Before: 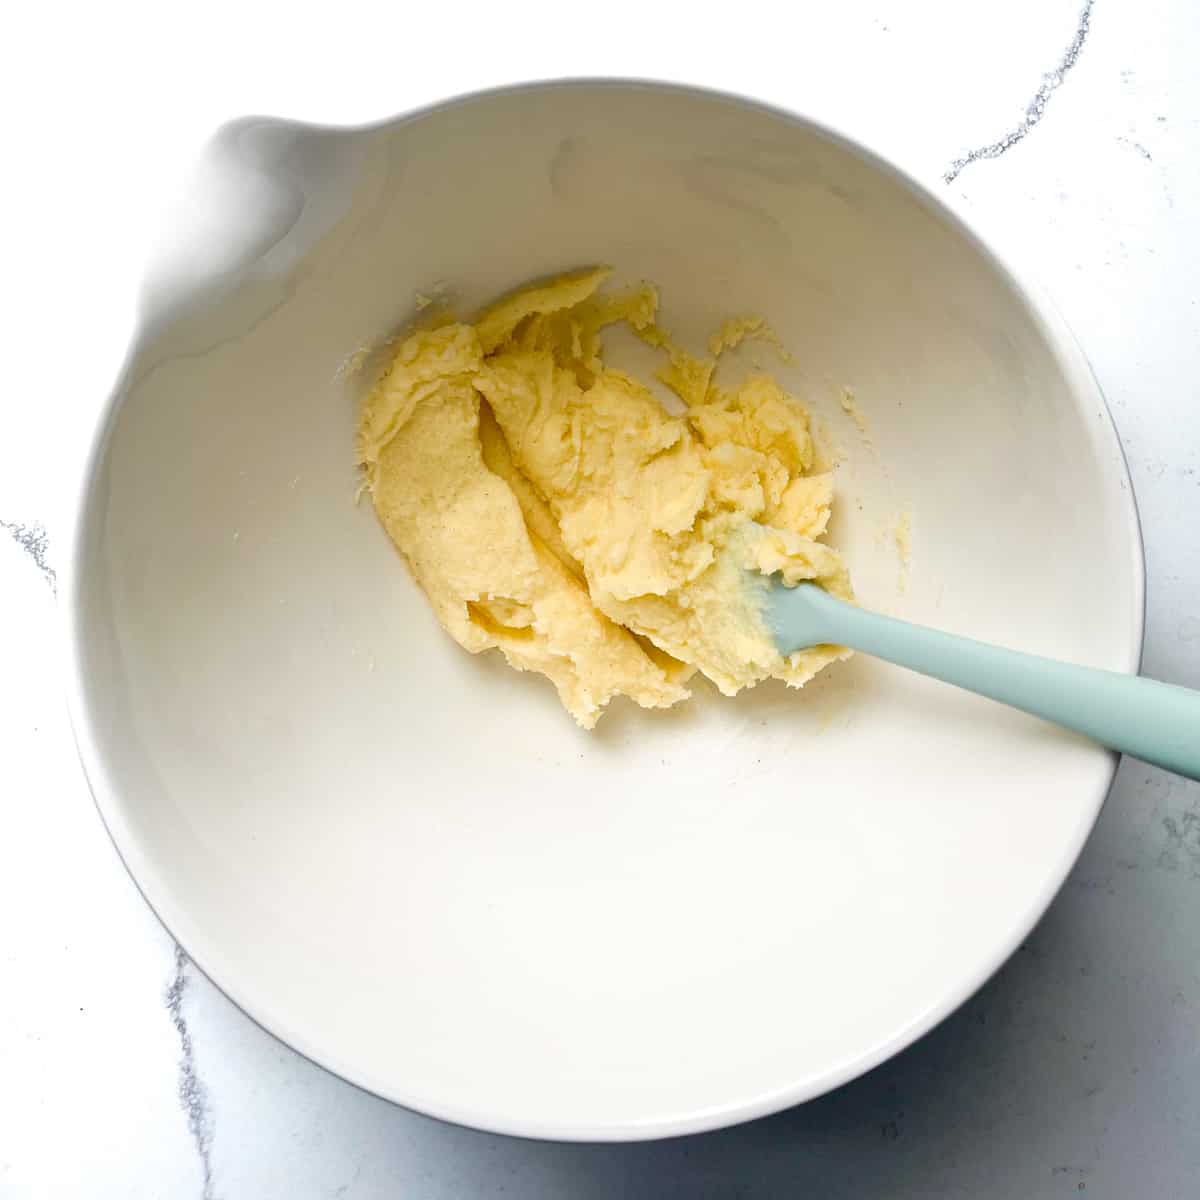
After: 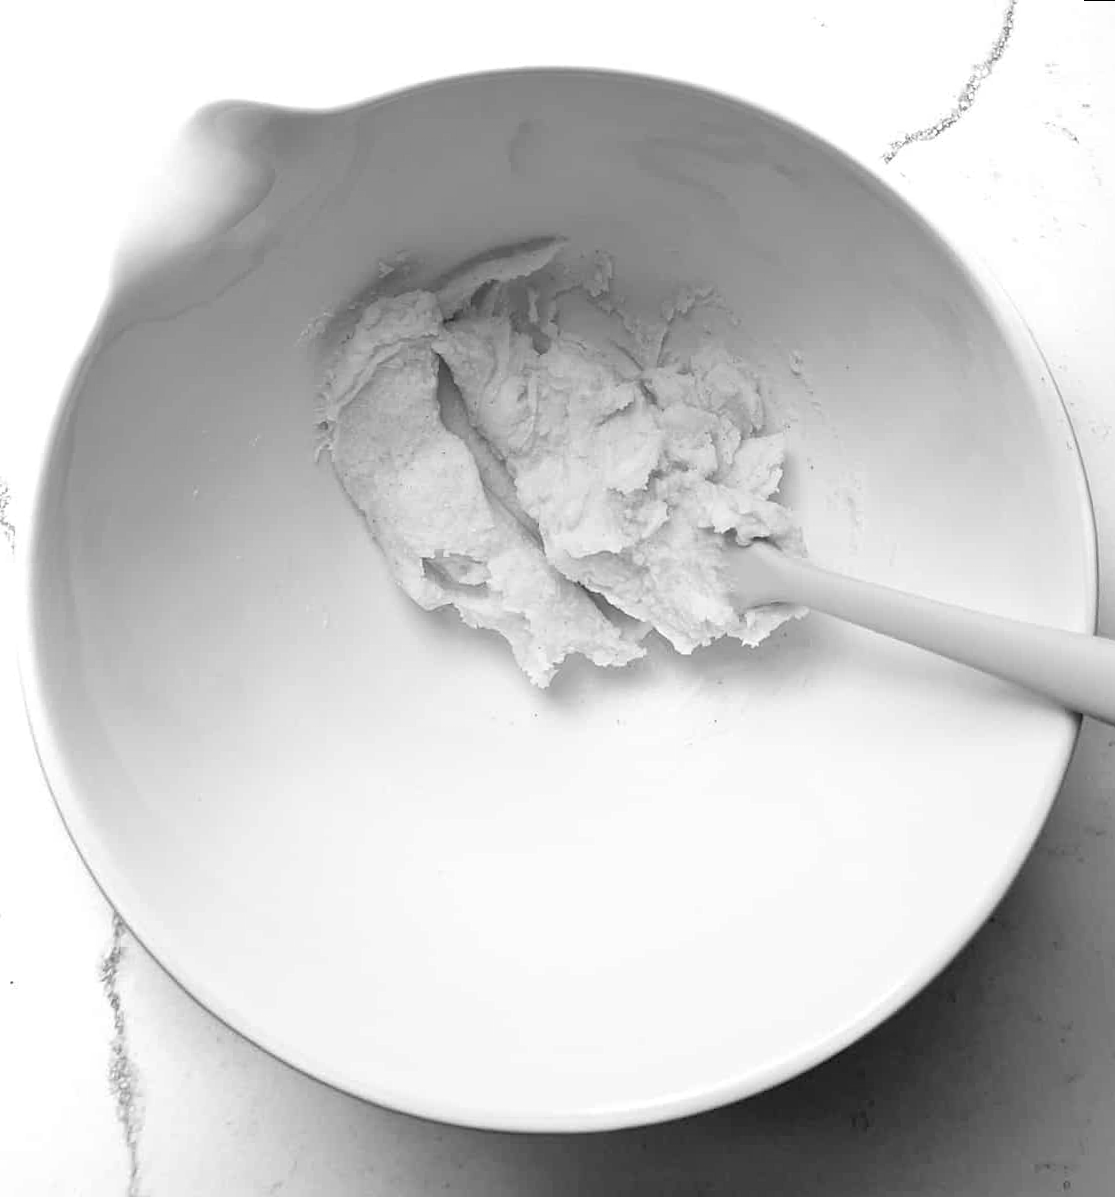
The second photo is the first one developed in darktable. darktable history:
rotate and perspective: rotation 0.215°, lens shift (vertical) -0.139, crop left 0.069, crop right 0.939, crop top 0.002, crop bottom 0.996
sharpen: amount 0.2
monochrome: on, module defaults
white balance: emerald 1
